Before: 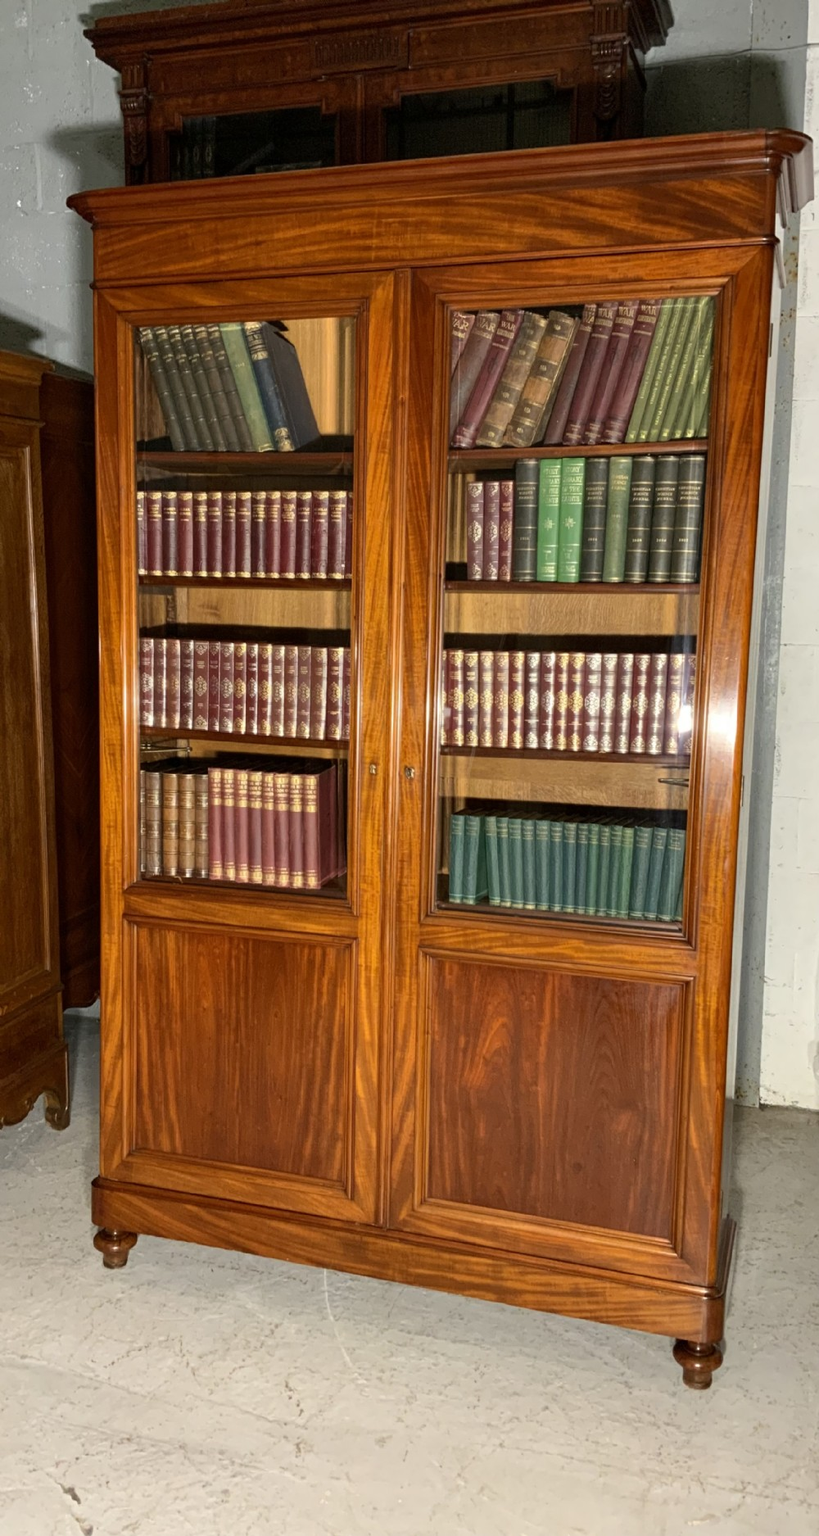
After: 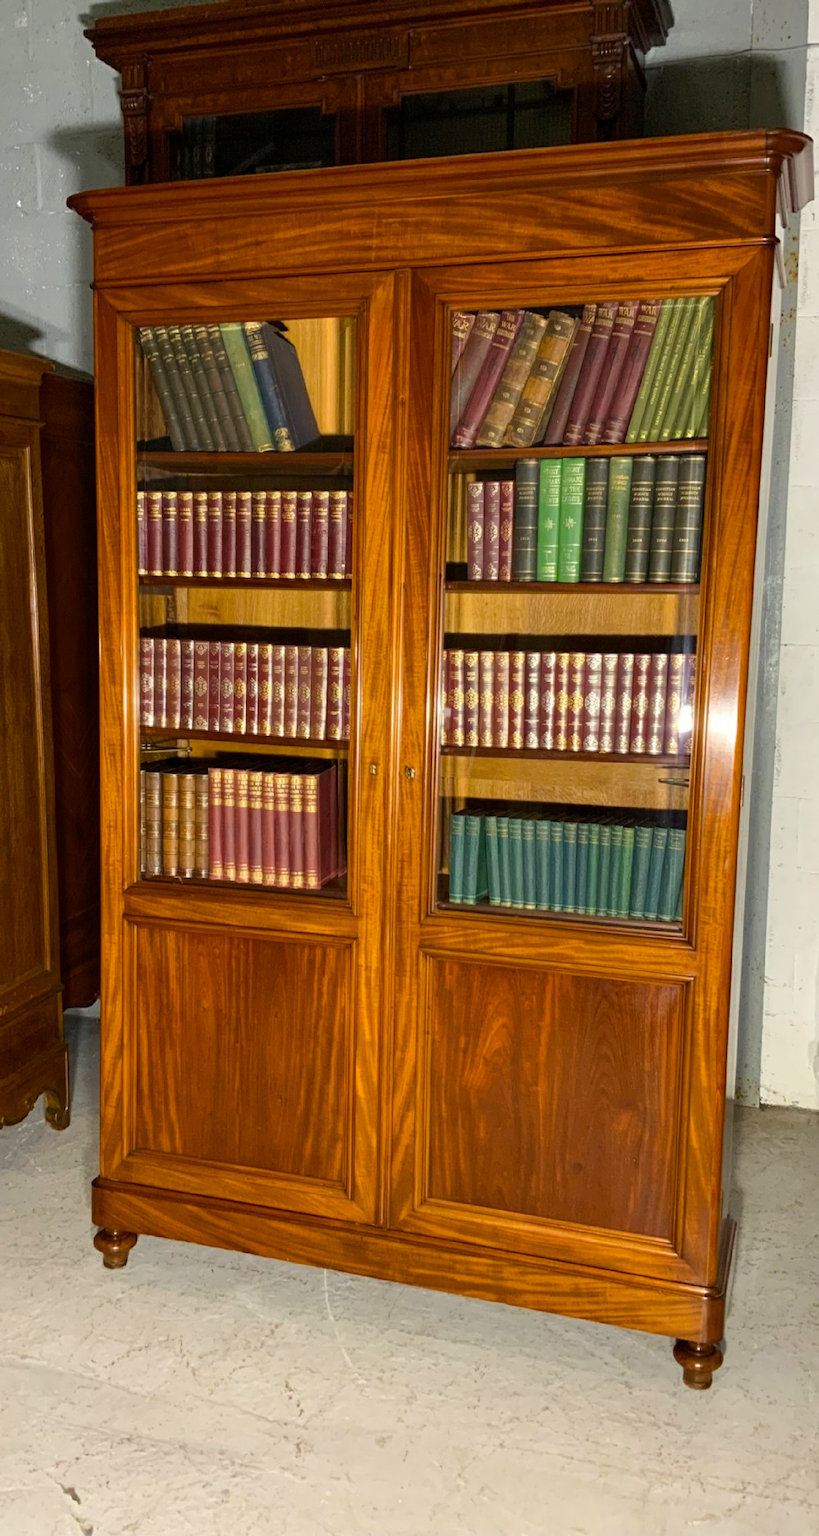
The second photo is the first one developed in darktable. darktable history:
color balance rgb: shadows lift › chroma 2.941%, shadows lift › hue 278.58°, global offset › hue 168.77°, linear chroma grading › shadows 10.294%, linear chroma grading › highlights 10.52%, linear chroma grading › global chroma 15.368%, linear chroma grading › mid-tones 14.876%, perceptual saturation grading › global saturation -1.593%, perceptual saturation grading › highlights -8.124%, perceptual saturation grading › mid-tones 7.641%, perceptual saturation grading › shadows 3.206%, global vibrance 20%
